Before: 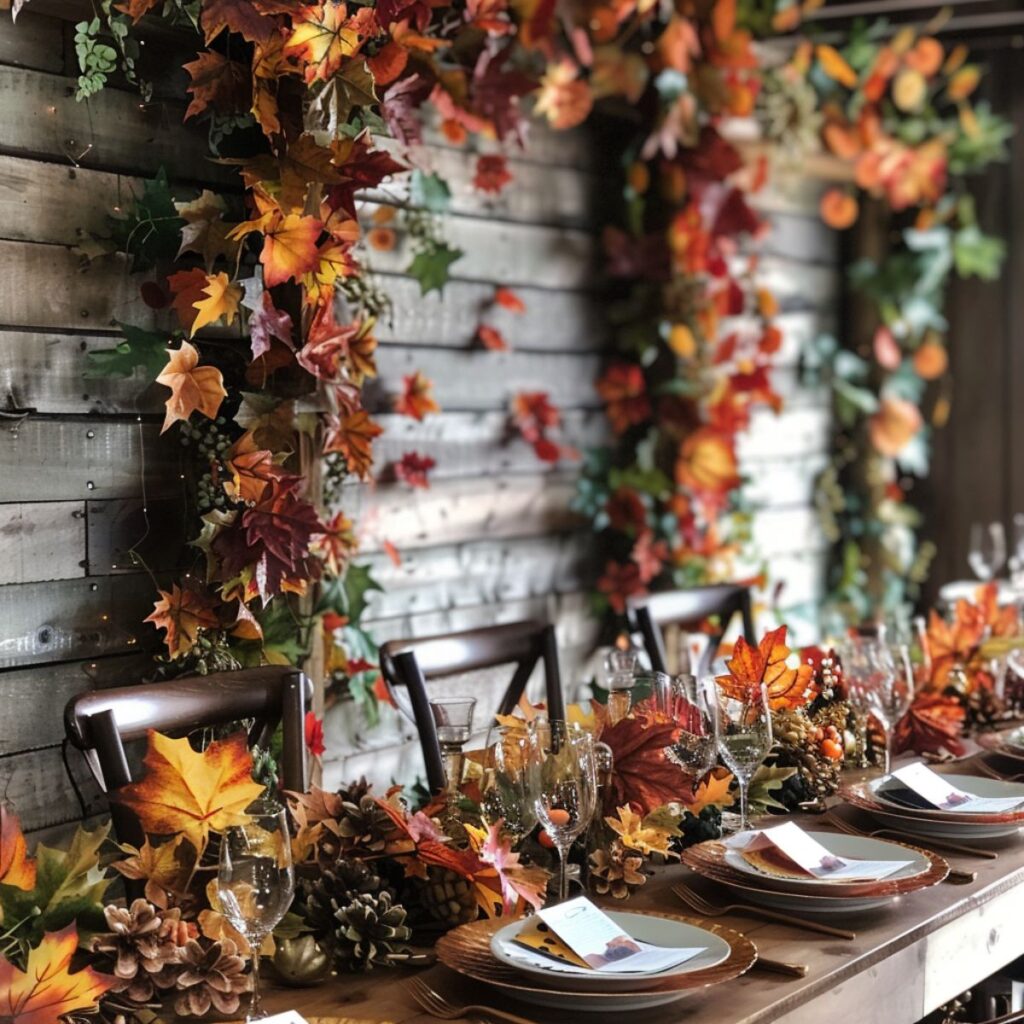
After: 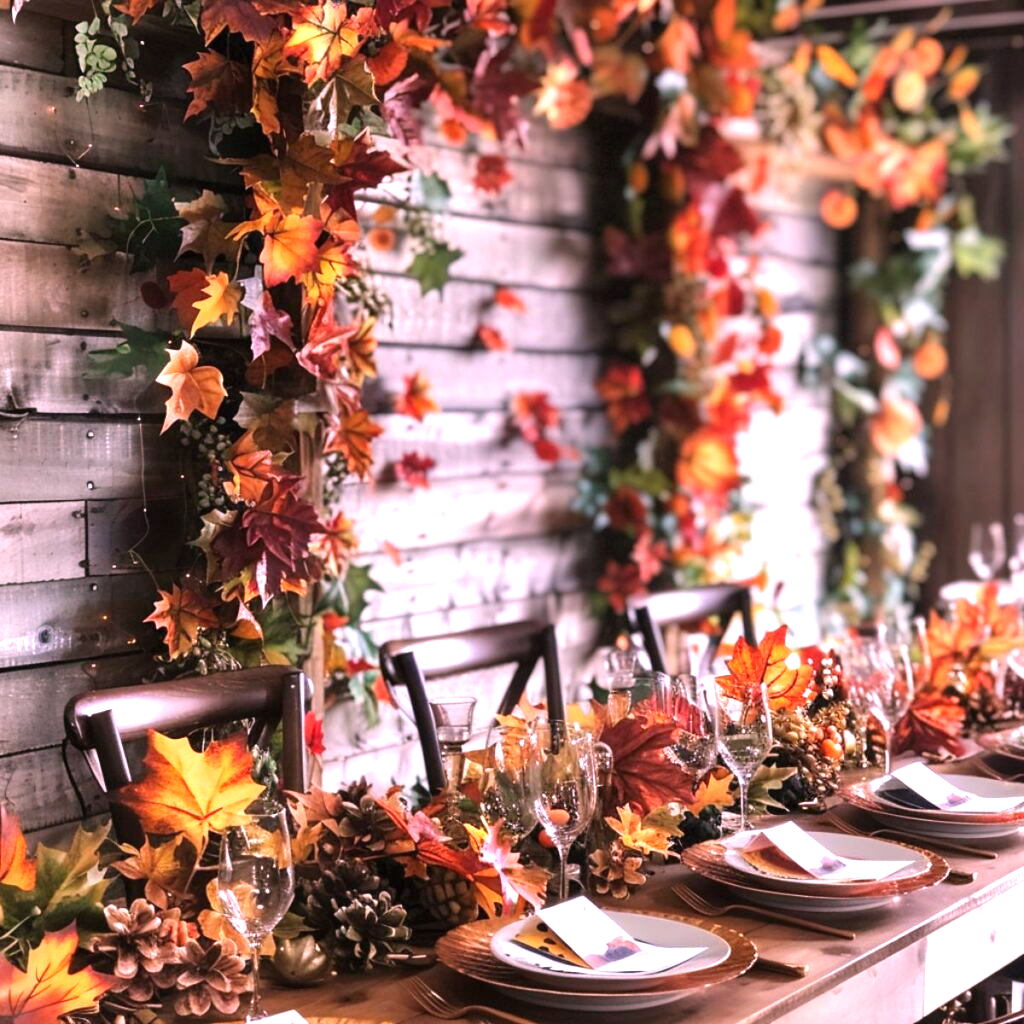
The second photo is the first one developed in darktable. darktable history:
white balance: red 1.188, blue 1.11
exposure: exposure 0.657 EV, compensate highlight preservation false
